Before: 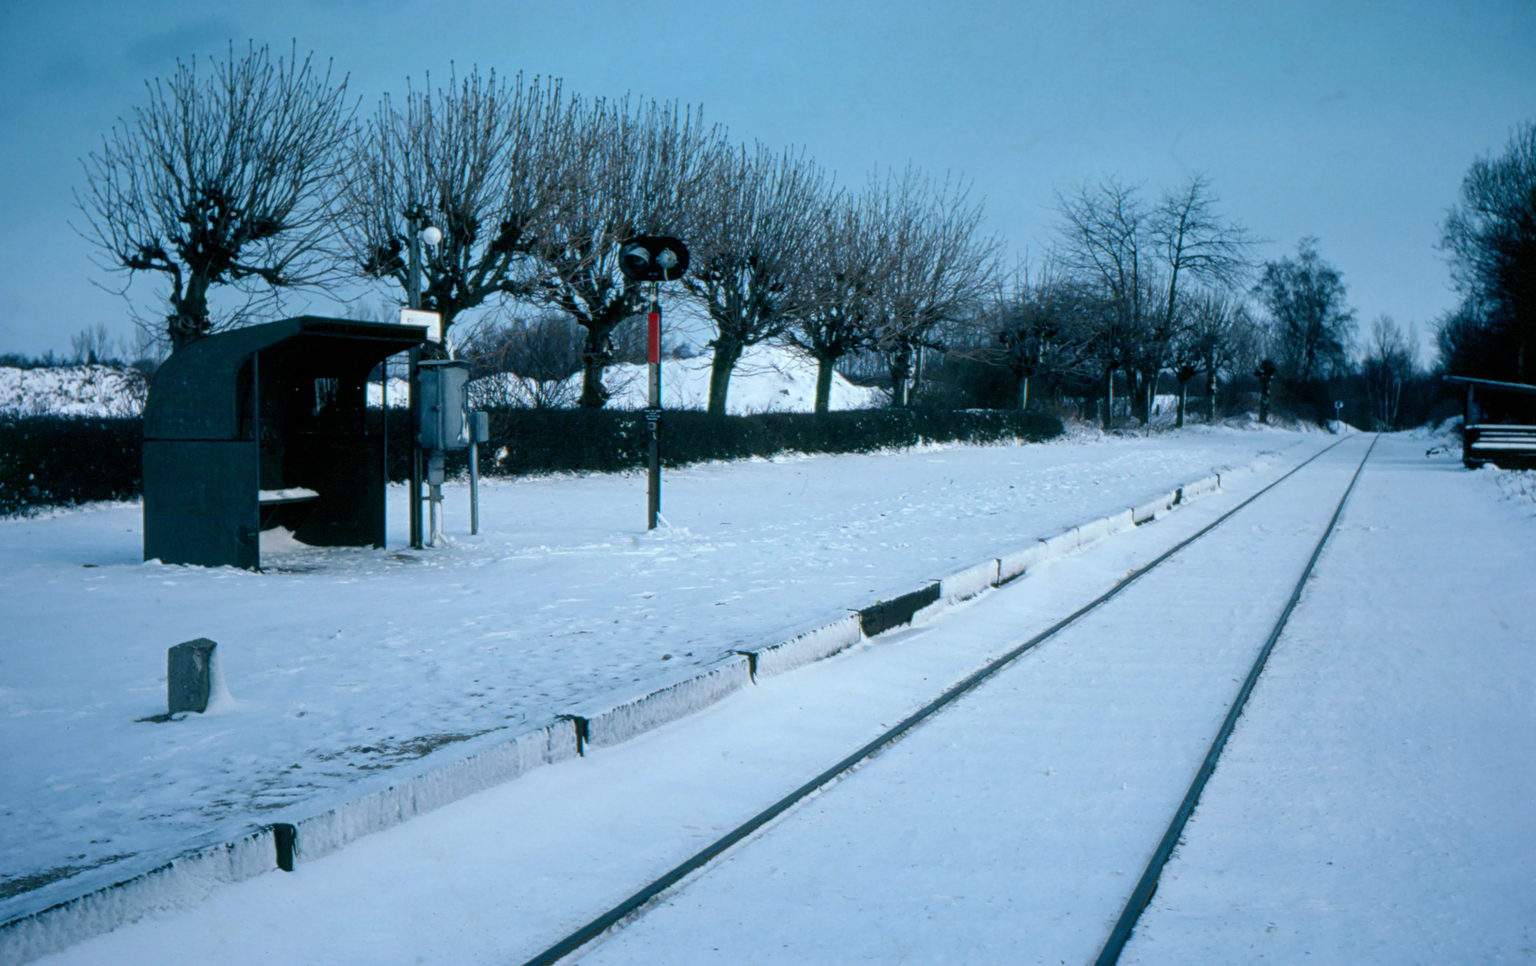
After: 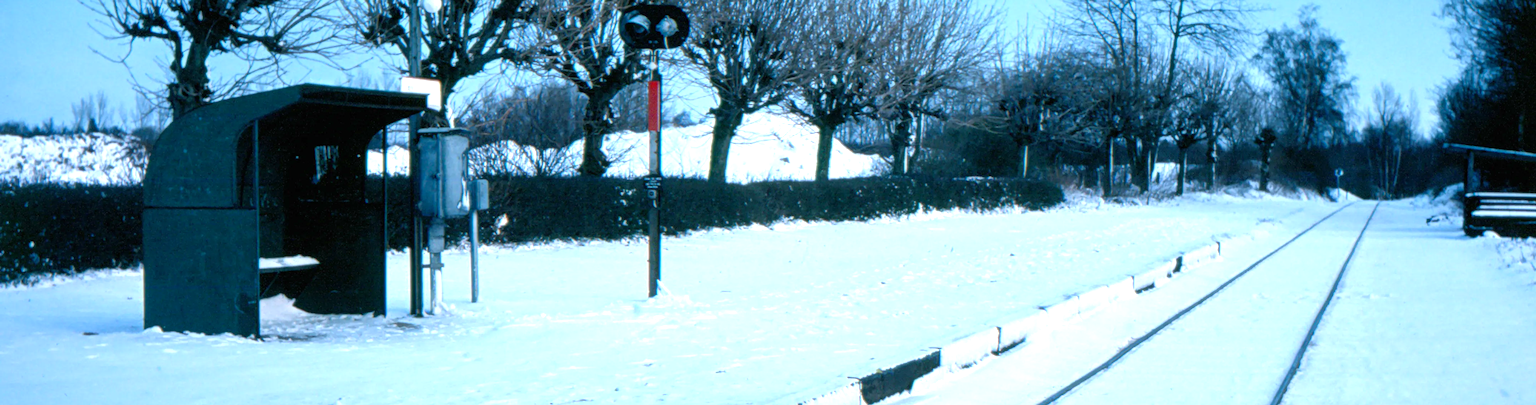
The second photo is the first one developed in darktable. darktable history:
color calibration: illuminant as shot in camera, x 0.358, y 0.373, temperature 4628.91 K
exposure: black level correction 0, exposure 1 EV, compensate highlight preservation false
crop and rotate: top 24.066%, bottom 33.931%
